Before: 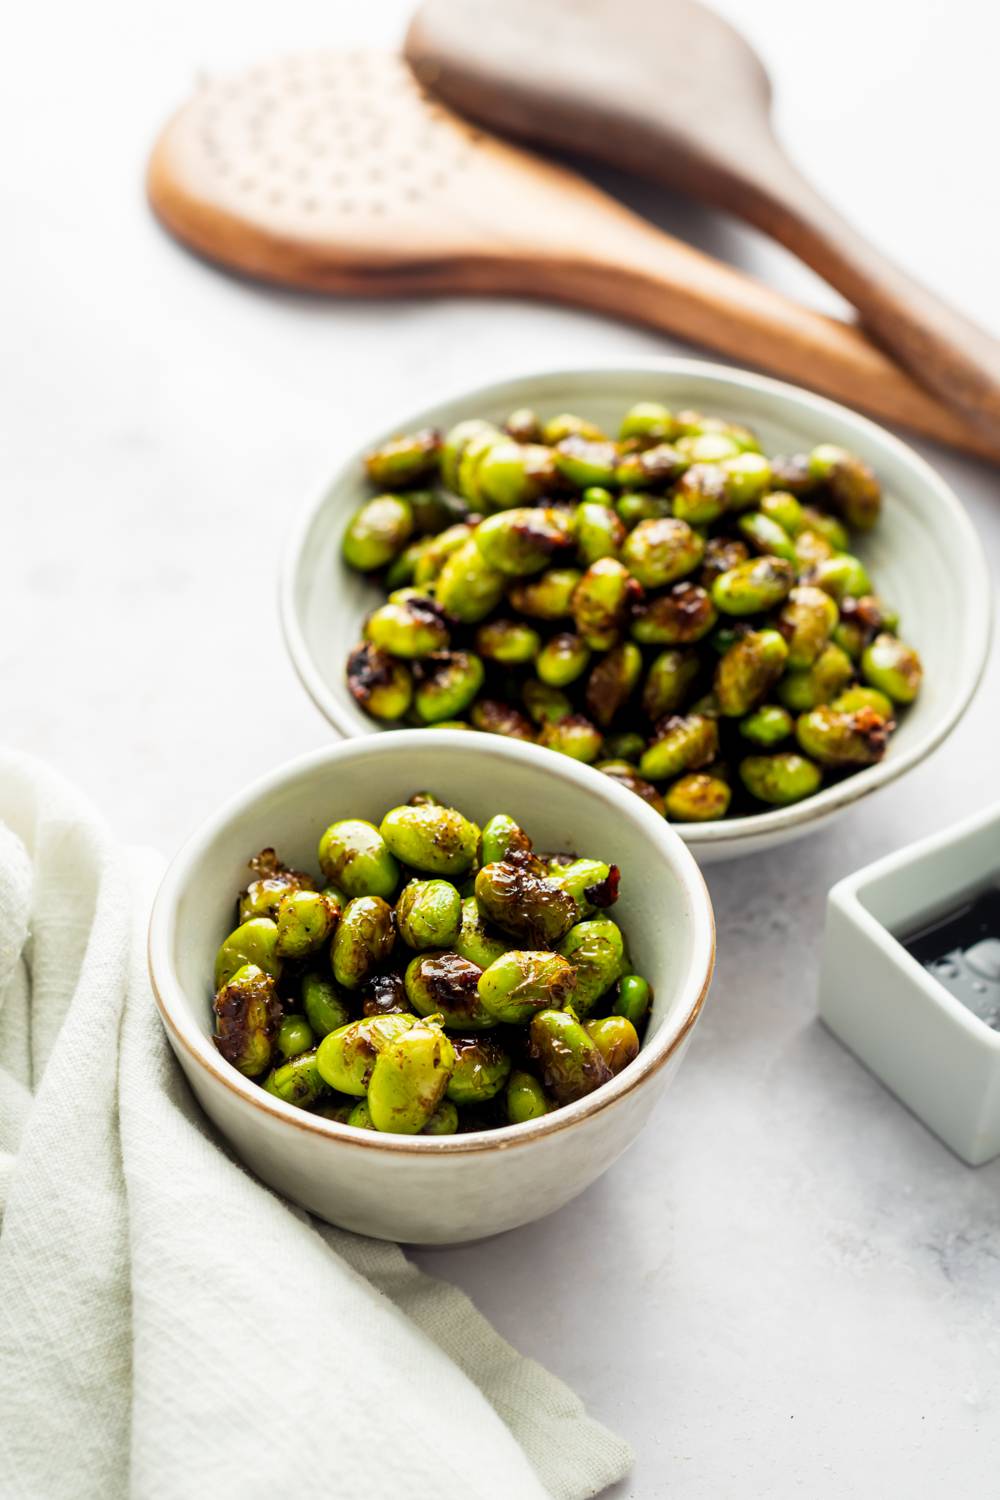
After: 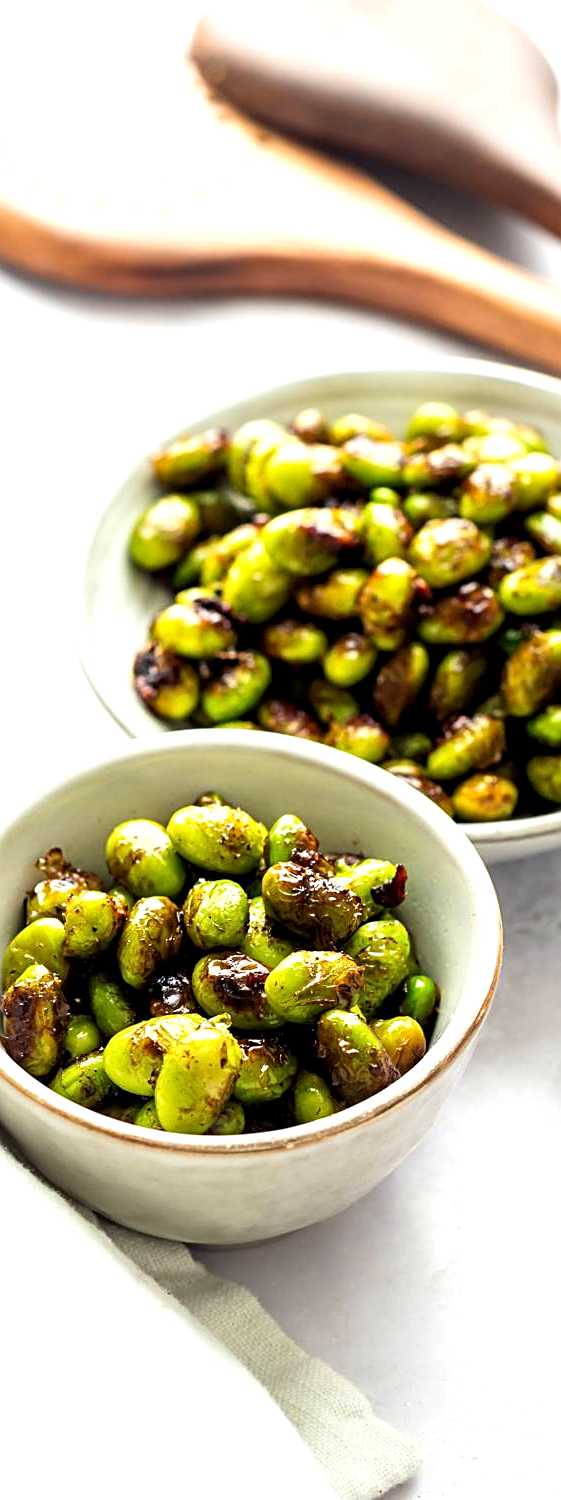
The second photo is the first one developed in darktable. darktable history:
sharpen: on, module defaults
crop: left 21.333%, right 22.496%
exposure: black level correction 0.001, exposure 0.5 EV, compensate exposure bias true, compensate highlight preservation false
